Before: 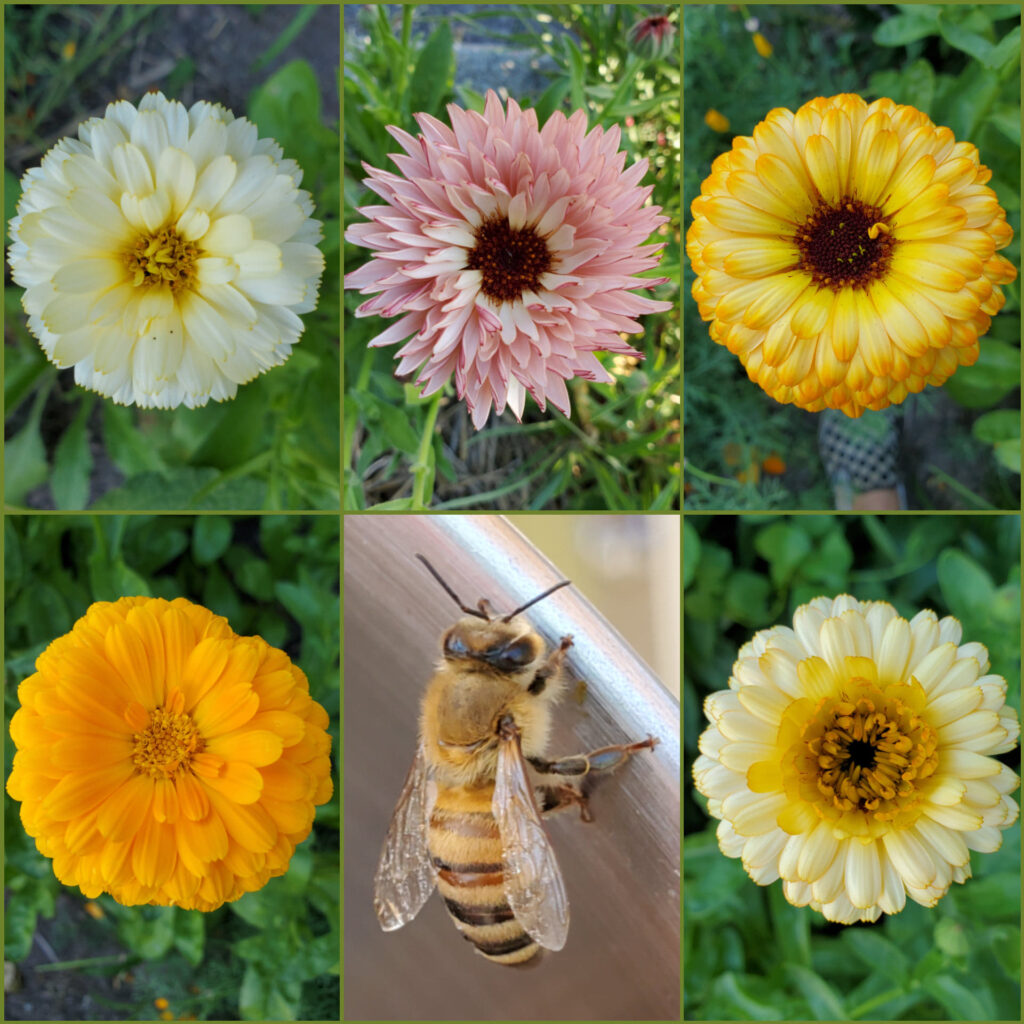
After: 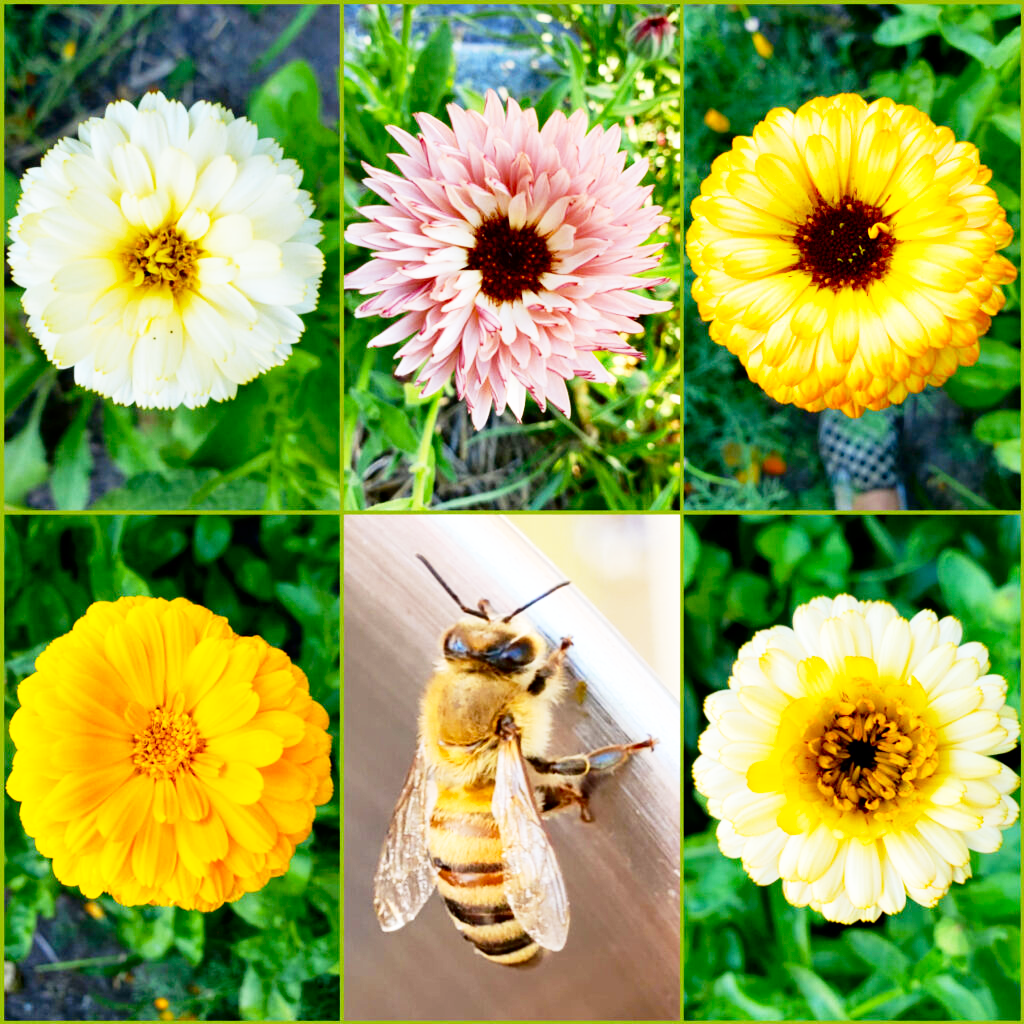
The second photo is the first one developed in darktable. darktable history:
contrast brightness saturation: contrast 0.12, brightness -0.12, saturation 0.2
color zones: curves: ch0 [(0.068, 0.464) (0.25, 0.5) (0.48, 0.508) (0.75, 0.536) (0.886, 0.476) (0.967, 0.456)]; ch1 [(0.066, 0.456) (0.25, 0.5) (0.616, 0.508) (0.746, 0.56) (0.934, 0.444)]
base curve: curves: ch0 [(0, 0) (0.012, 0.01) (0.073, 0.168) (0.31, 0.711) (0.645, 0.957) (1, 1)], preserve colors none
